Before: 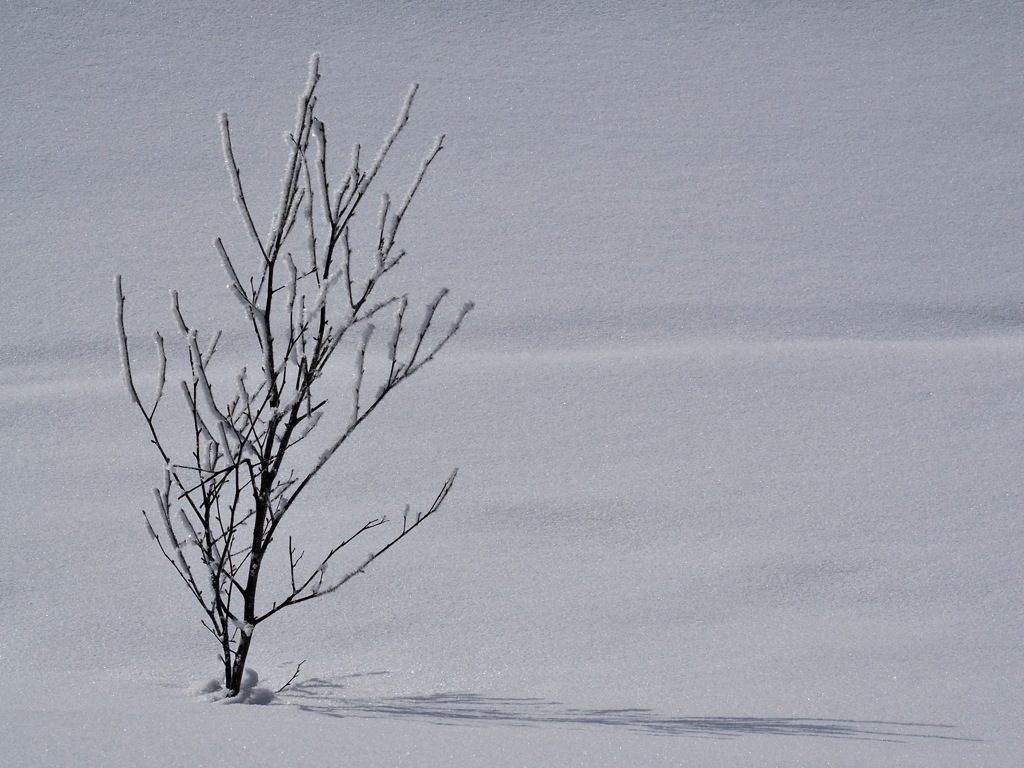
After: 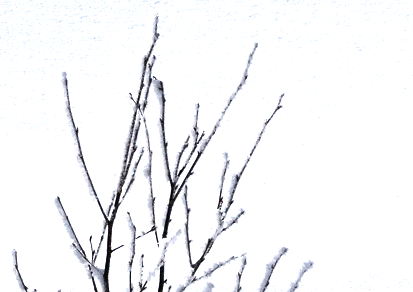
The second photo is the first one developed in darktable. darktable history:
exposure: black level correction 0, exposure 1.744 EV, compensate exposure bias true, compensate highlight preservation false
crop: left 15.731%, top 5.456%, right 43.924%, bottom 56.423%
contrast brightness saturation: brightness -0.088
